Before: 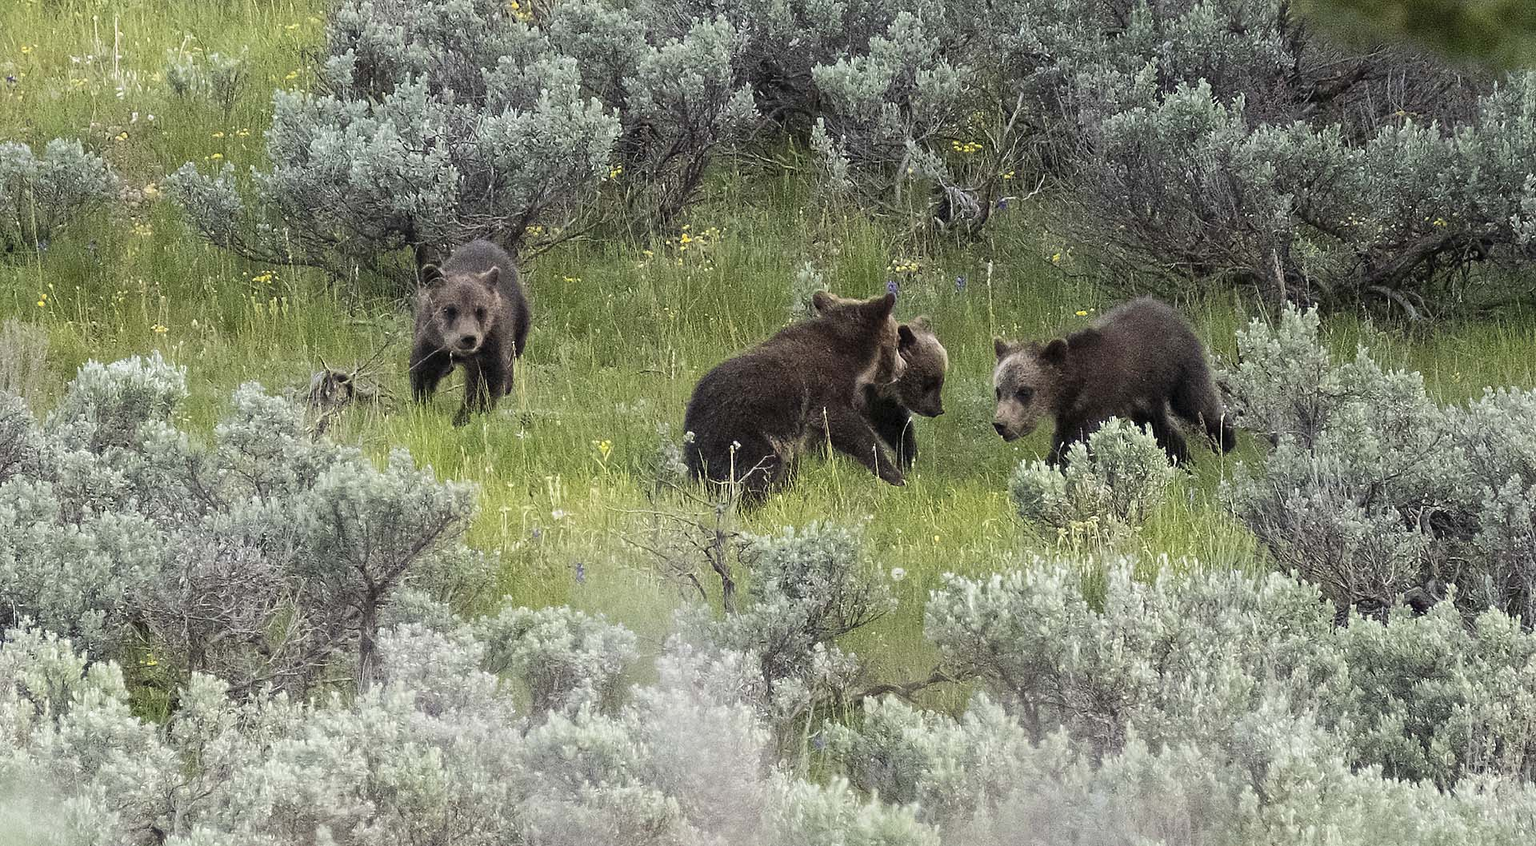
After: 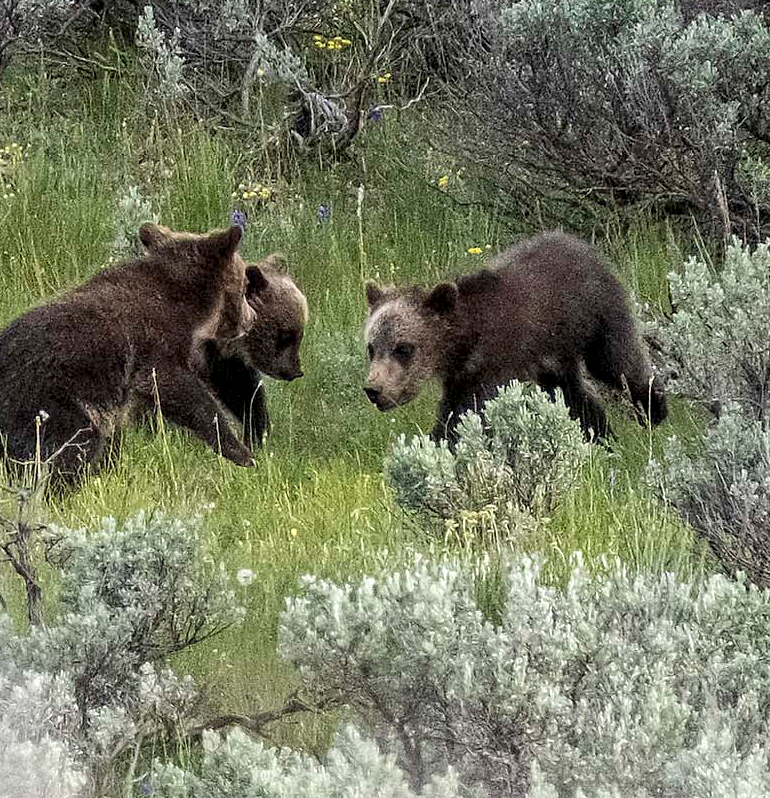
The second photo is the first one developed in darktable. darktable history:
crop: left 45.721%, top 13.393%, right 14.118%, bottom 10.01%
local contrast: detail 130%
